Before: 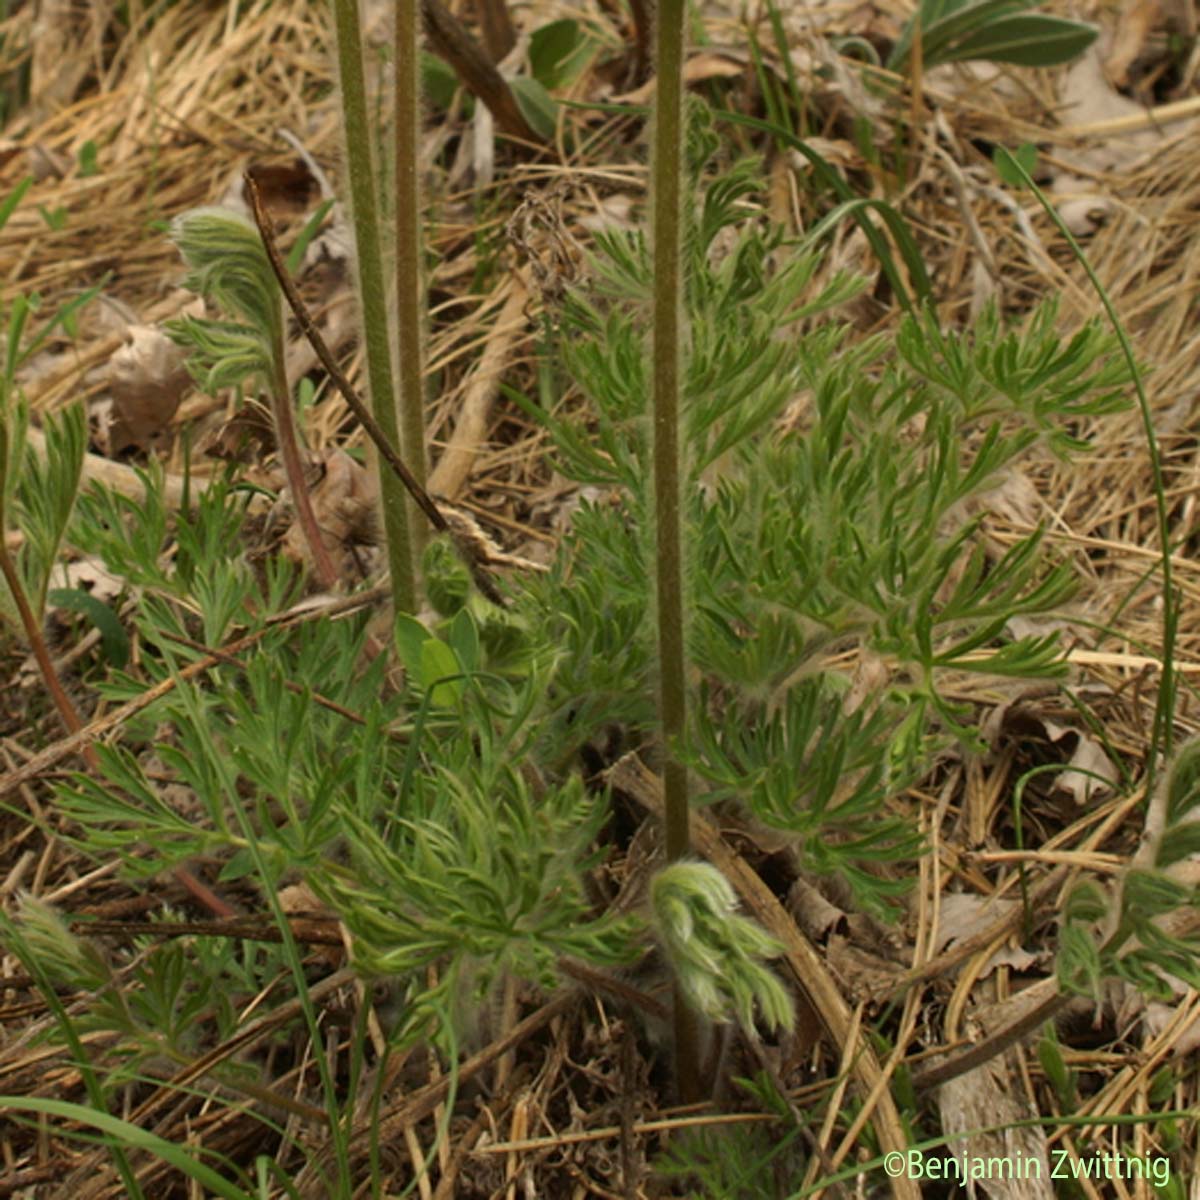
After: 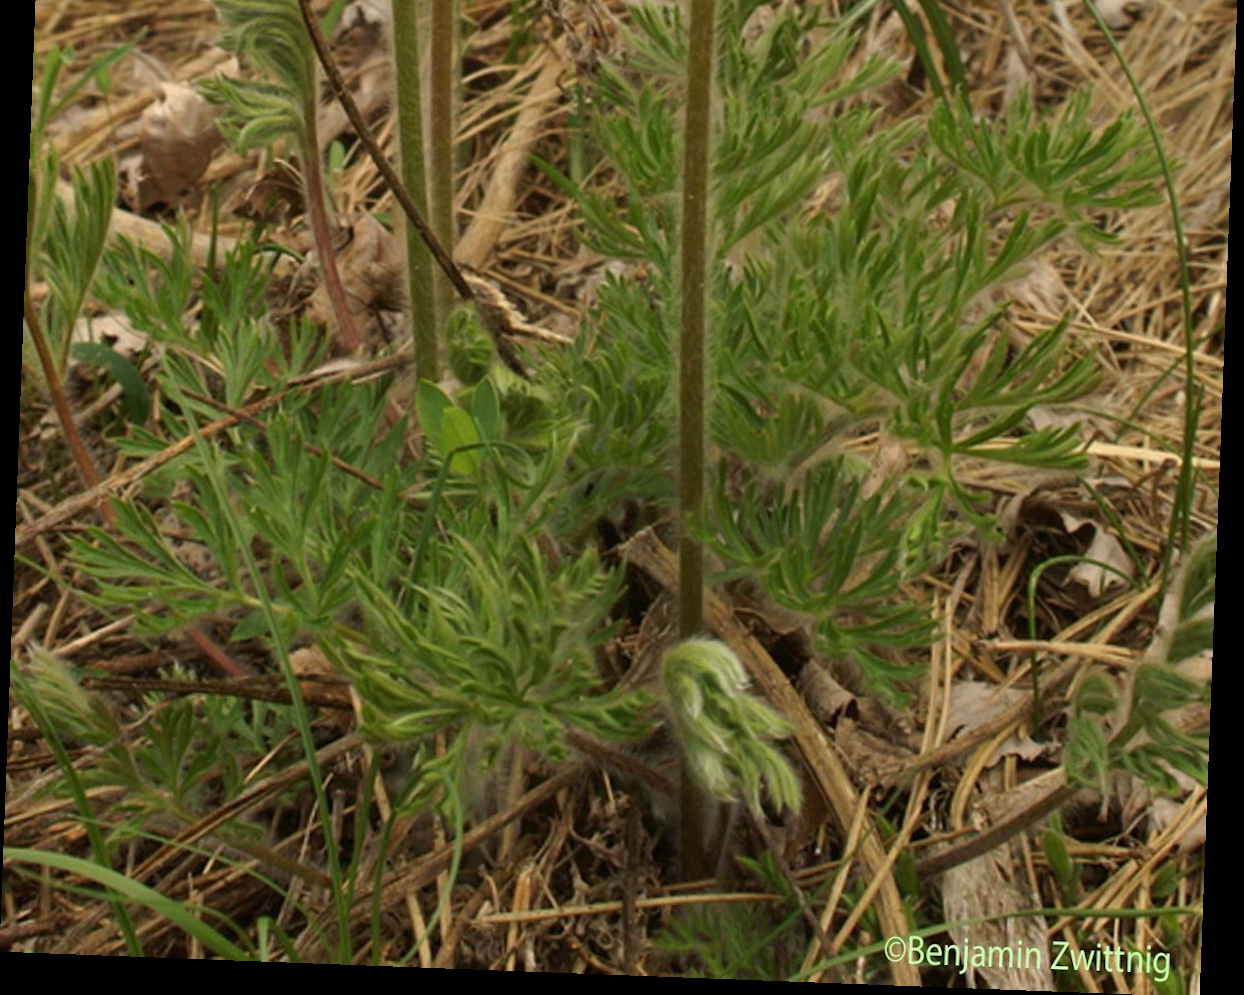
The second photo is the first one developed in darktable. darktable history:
crop and rotate: top 19.998%
rotate and perspective: rotation 2.17°, automatic cropping off
